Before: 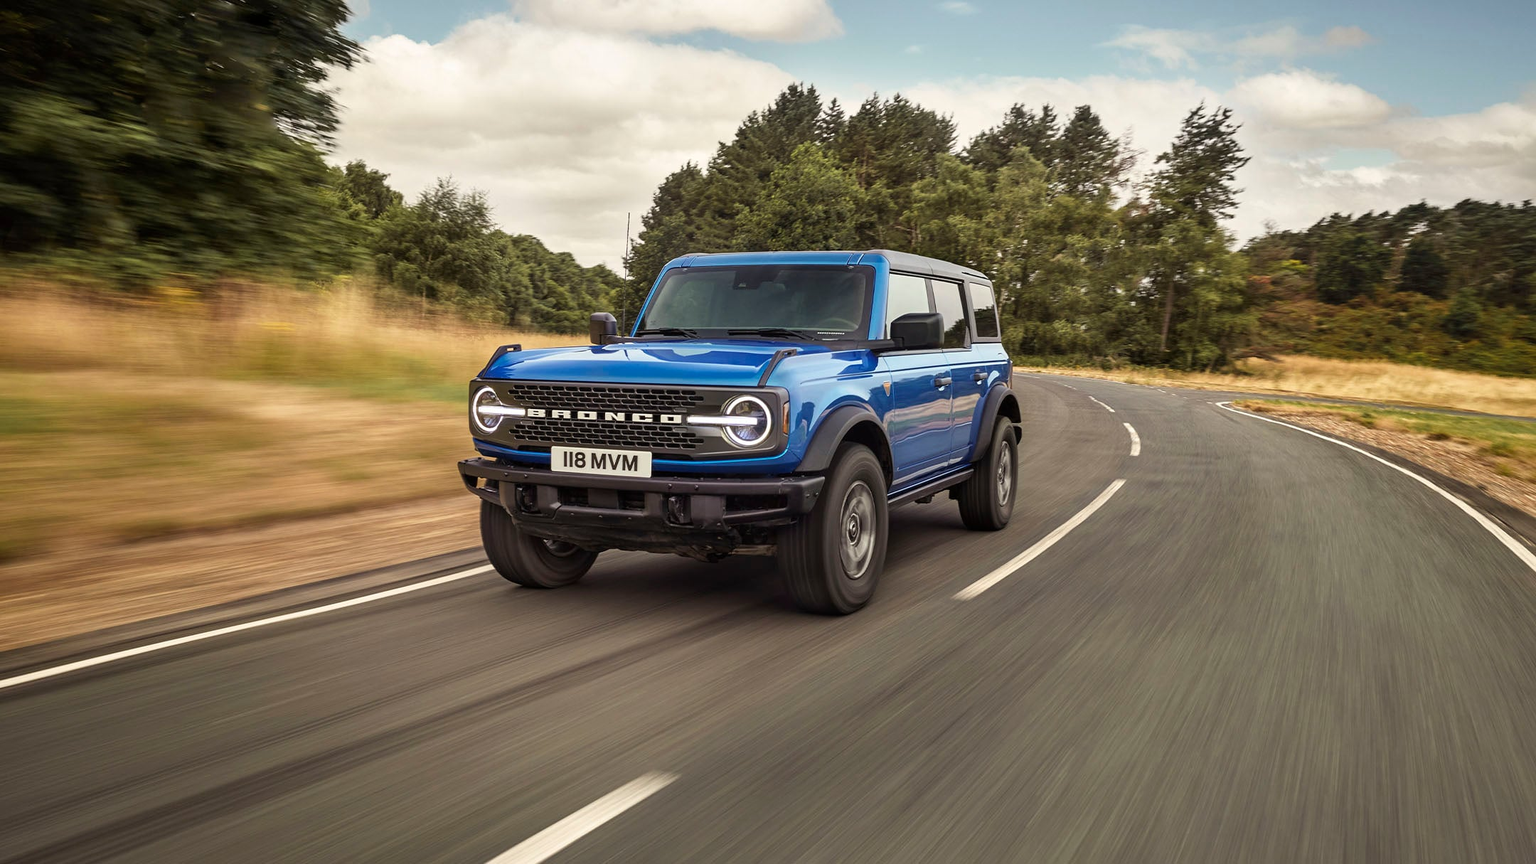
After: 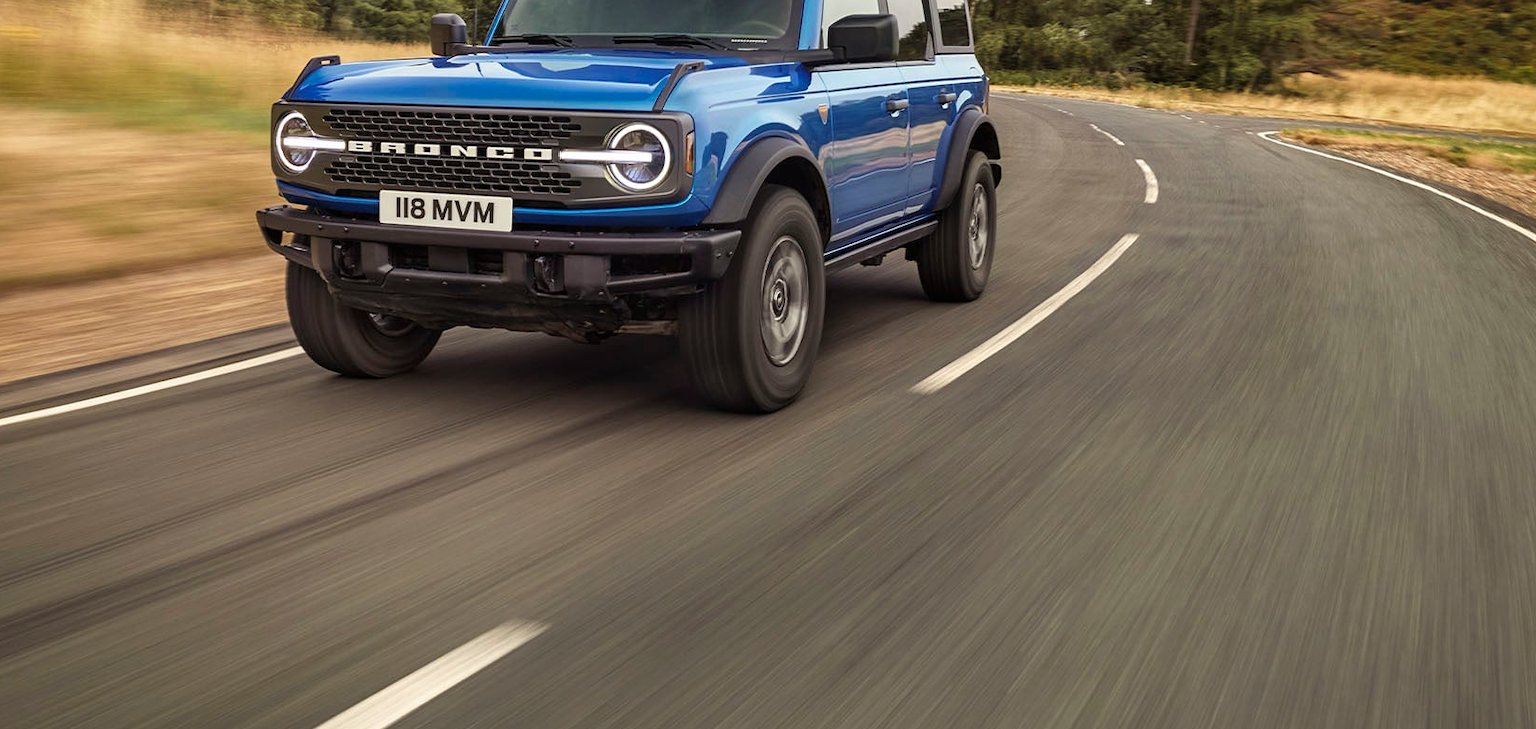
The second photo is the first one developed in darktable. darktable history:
crop and rotate: left 17.255%, top 35.038%, right 7.044%, bottom 0.952%
